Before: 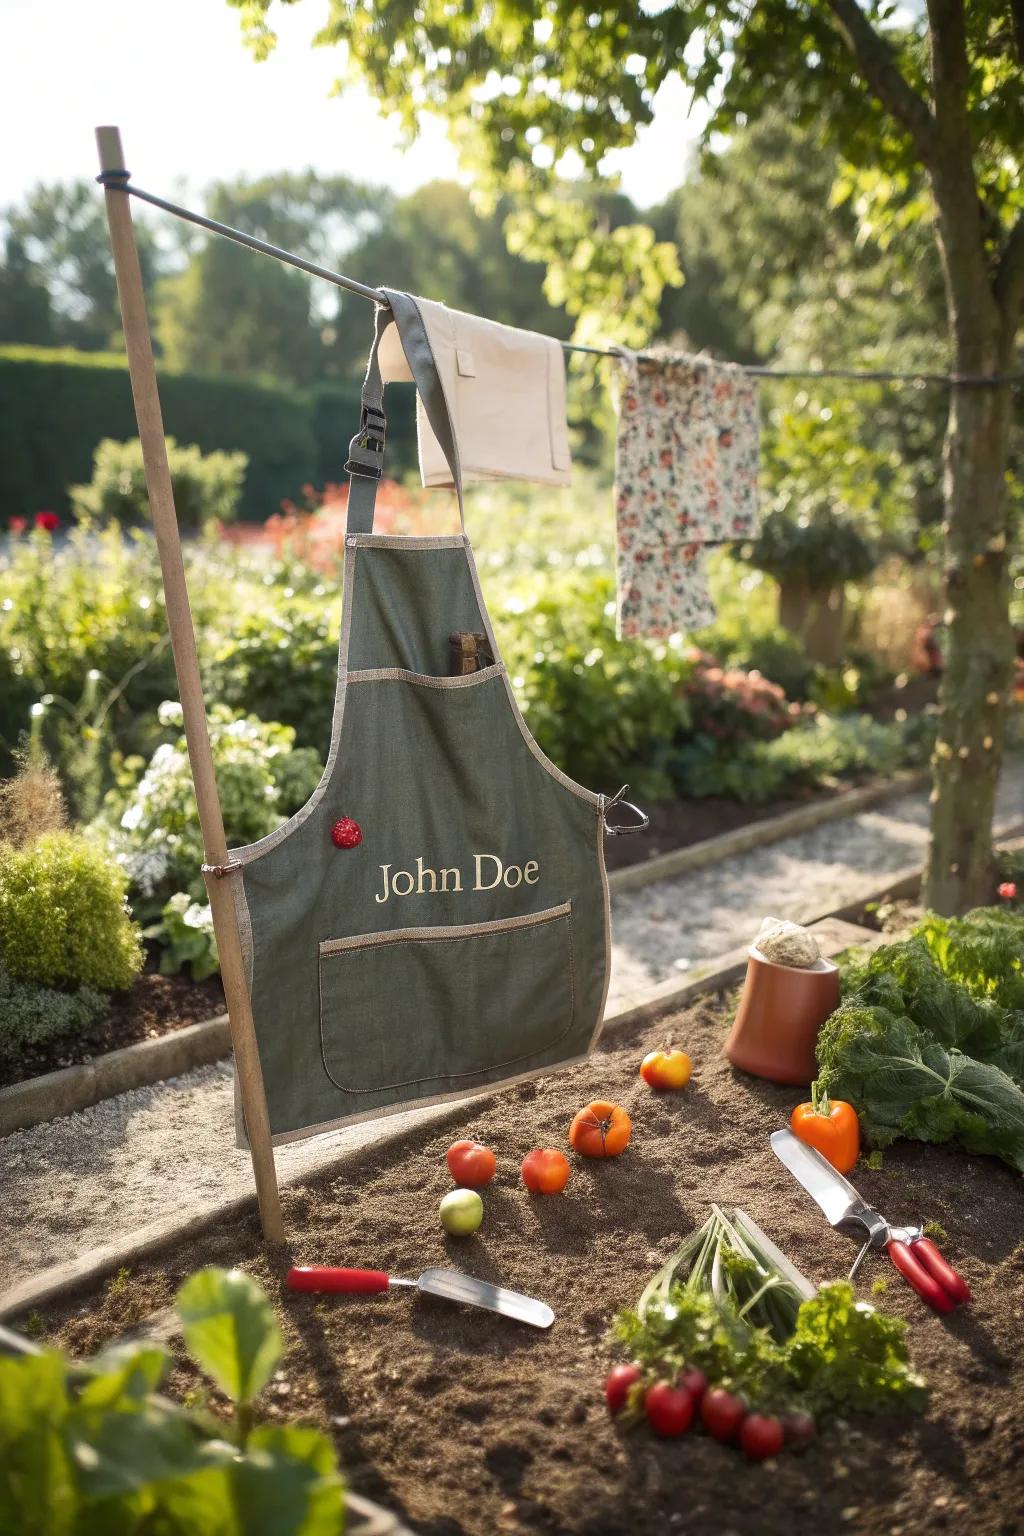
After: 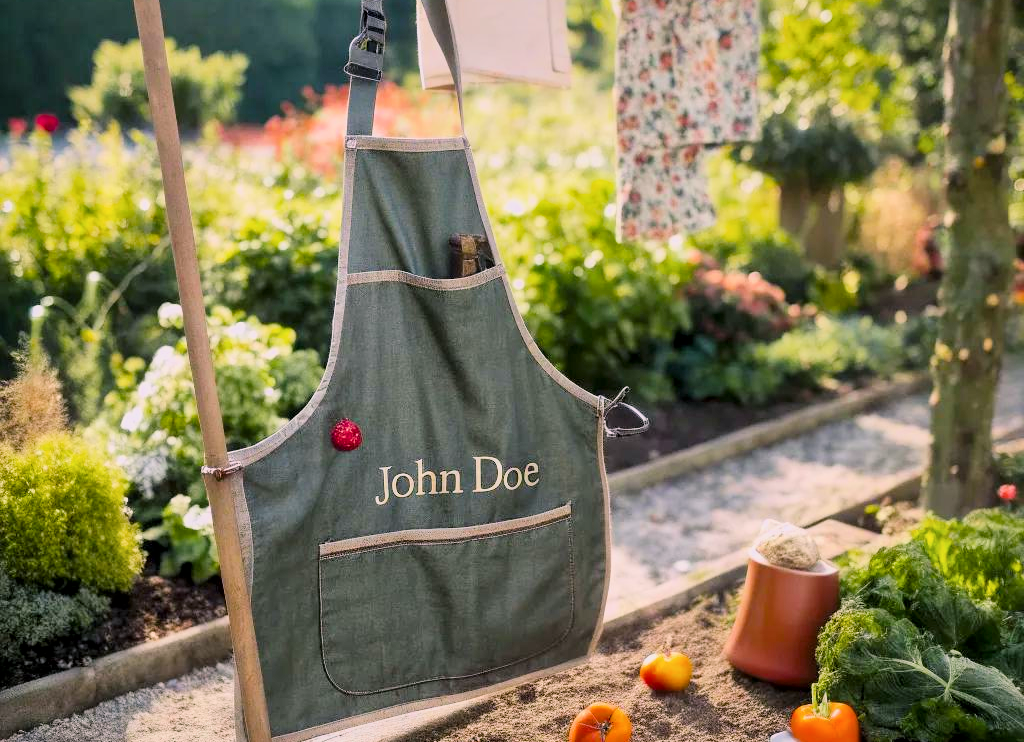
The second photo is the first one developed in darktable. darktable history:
local contrast: mode bilateral grid, contrast 20, coarseness 50, detail 141%, midtone range 0.2
crop and rotate: top 25.947%, bottom 25.722%
exposure: exposure 0.265 EV, compensate highlight preservation false
color balance rgb: shadows lift › chroma 2.064%, shadows lift › hue 248.07°, power › chroma 1.003%, power › hue 254.79°, highlights gain › chroma 1.559%, highlights gain › hue 306.98°, linear chroma grading › global chroma 10.305%, perceptual saturation grading › global saturation 19.736%, perceptual brilliance grading › global brilliance 9.3%
filmic rgb: black relative exposure -7.08 EV, white relative exposure 5.35 EV, hardness 3.02, color science v6 (2022)
